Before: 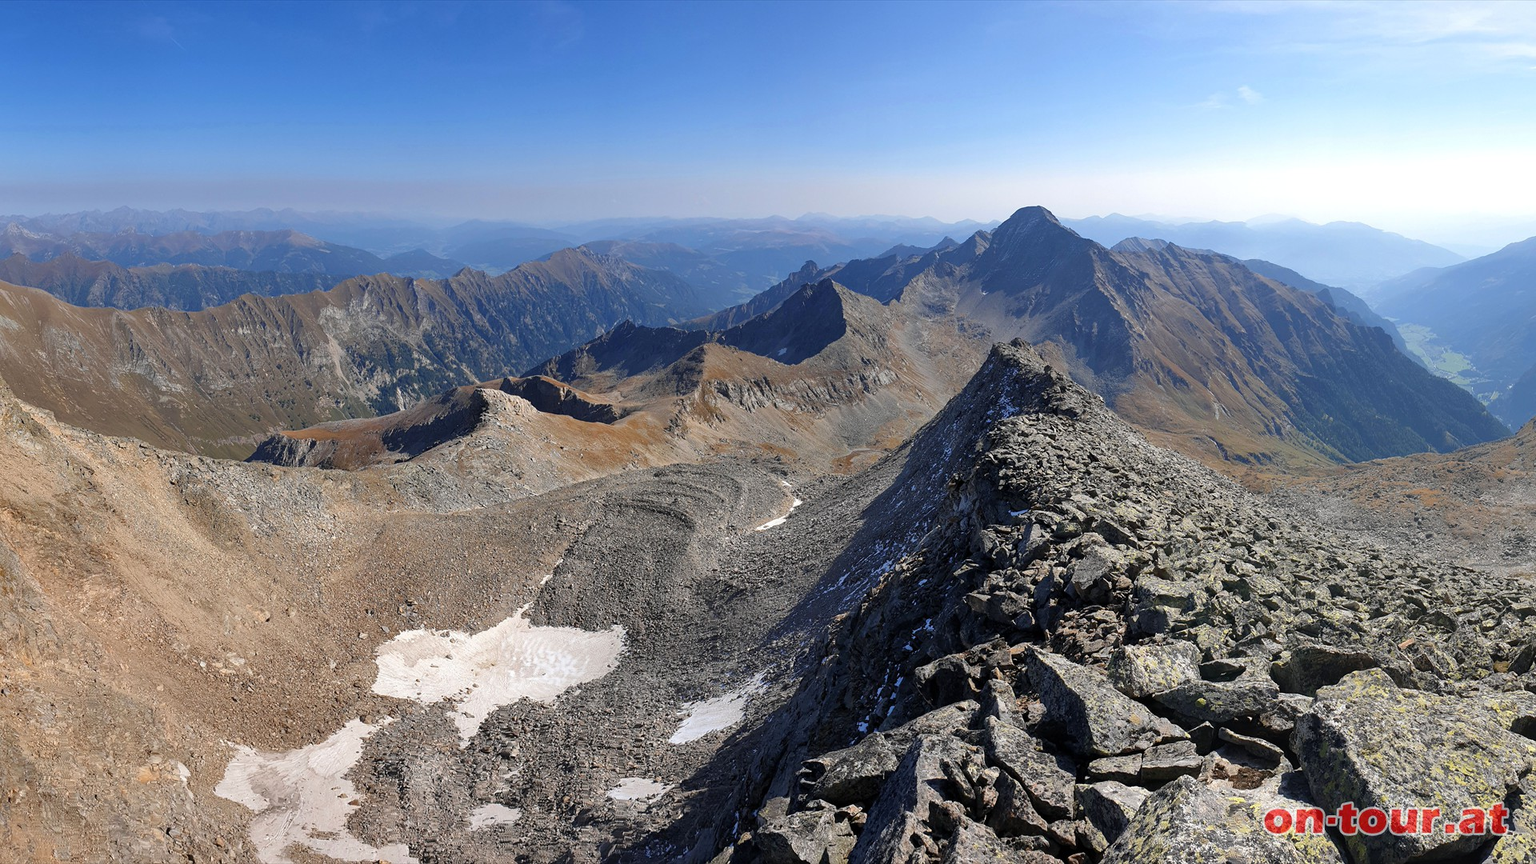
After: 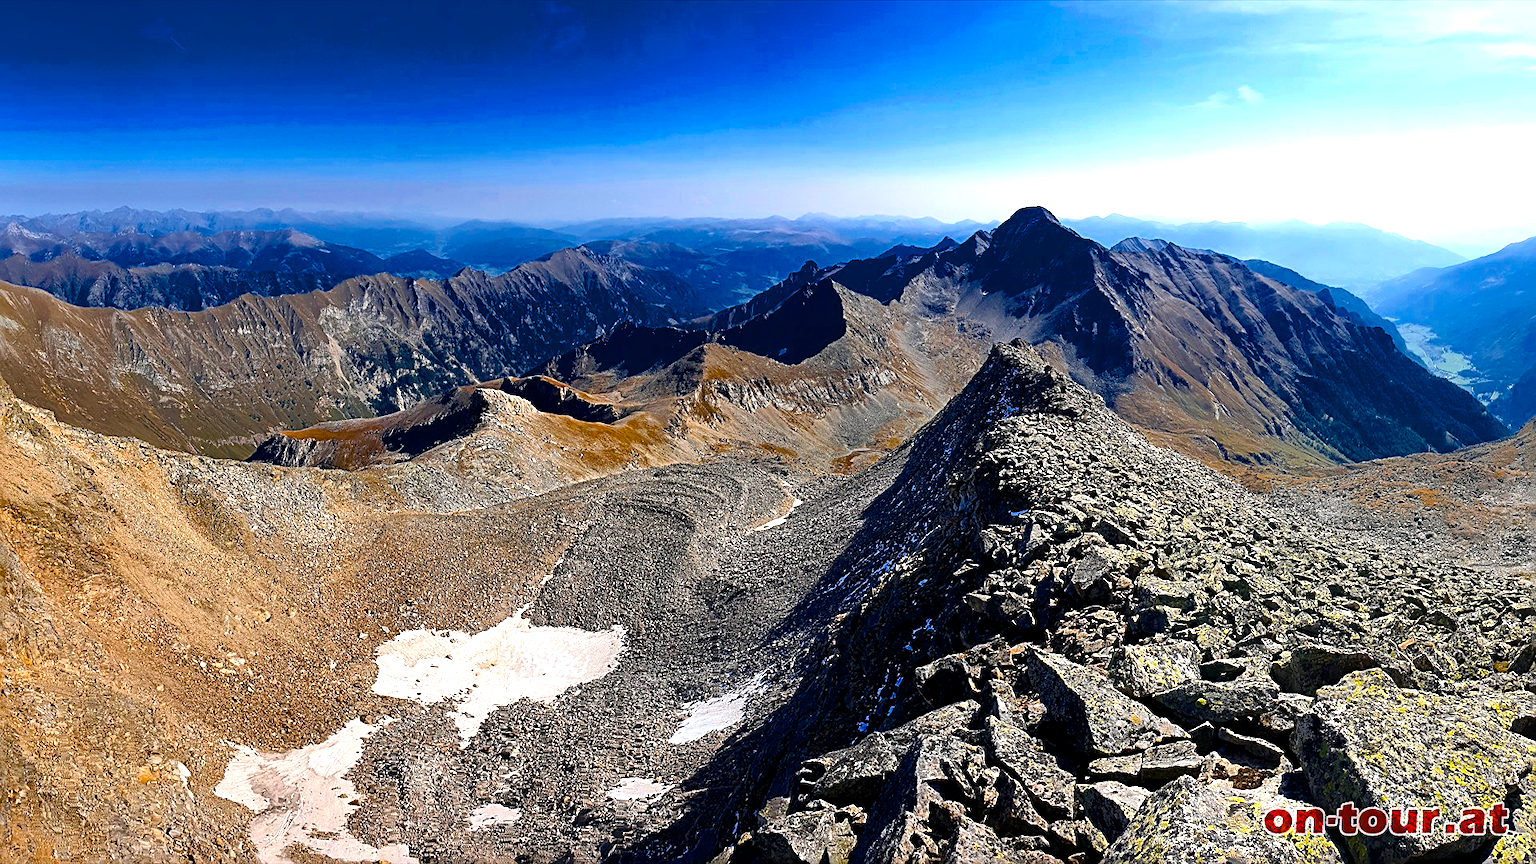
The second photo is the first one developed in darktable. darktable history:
color balance rgb: global offset › luminance -0.505%, linear chroma grading › global chroma 24.785%, perceptual saturation grading › global saturation 25.303%, perceptual brilliance grading › highlights 3.467%, perceptual brilliance grading › mid-tones -18.935%, perceptual brilliance grading › shadows -41.686%, global vibrance 16.041%, saturation formula JzAzBz (2021)
sharpen: radius 2.619, amount 0.692
exposure: exposure 0.489 EV, compensate highlight preservation false
